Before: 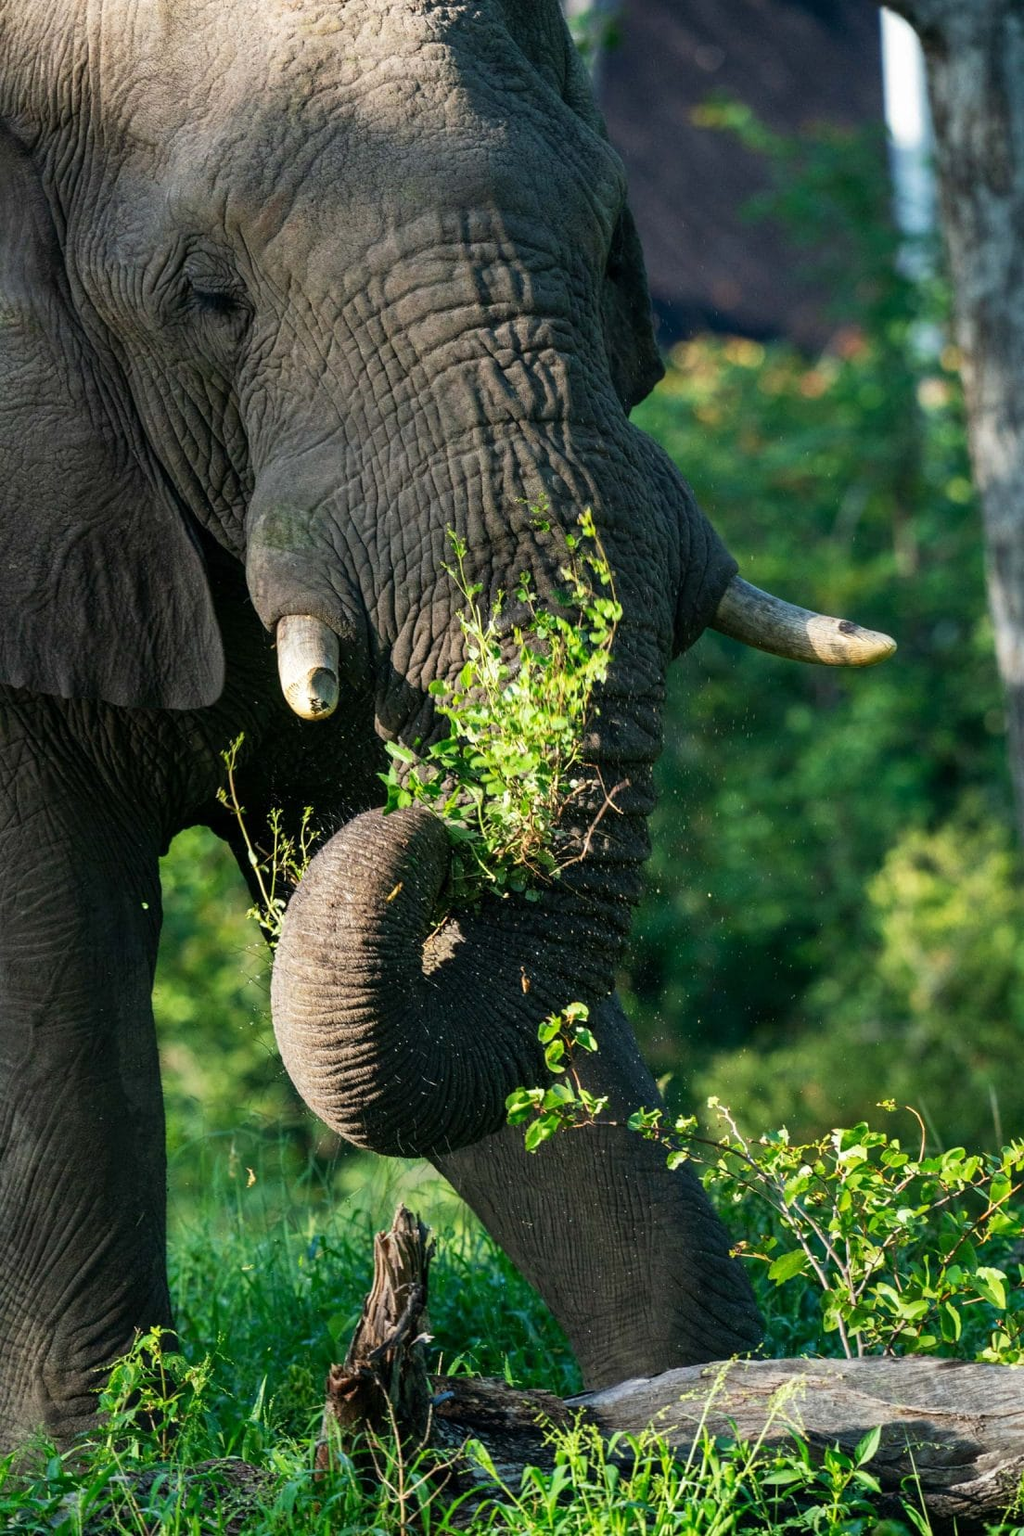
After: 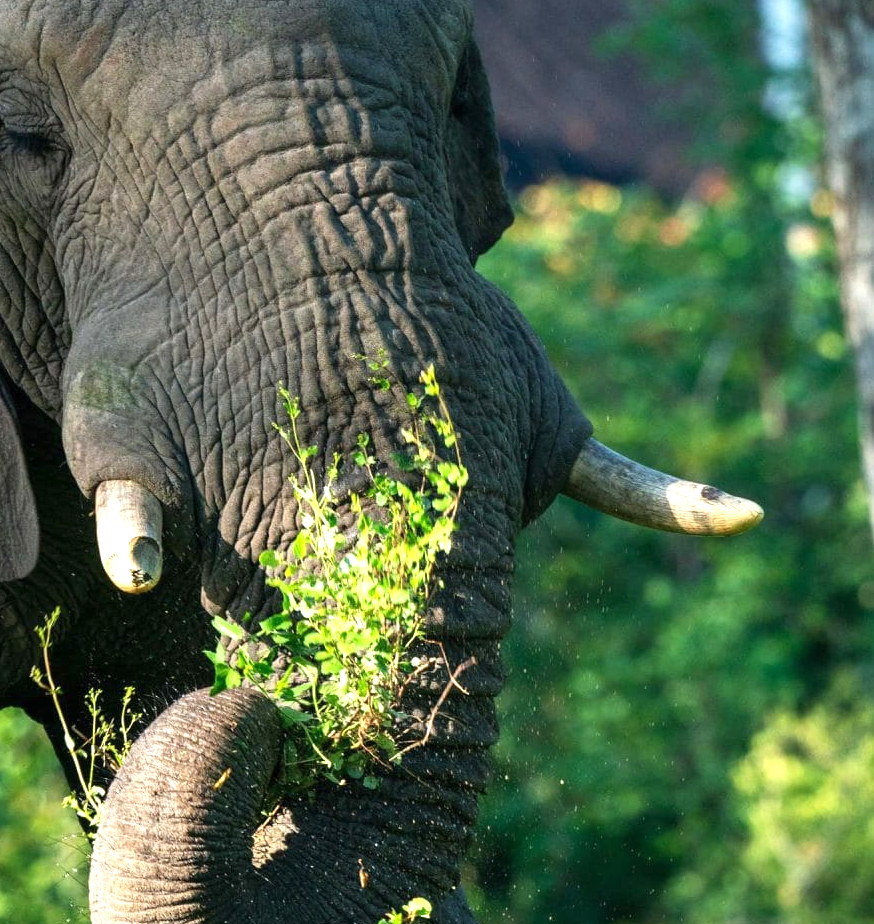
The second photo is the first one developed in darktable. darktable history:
crop: left 18.425%, top 11.087%, right 2.369%, bottom 33.086%
exposure: black level correction 0, exposure 0.696 EV, compensate highlight preservation false
